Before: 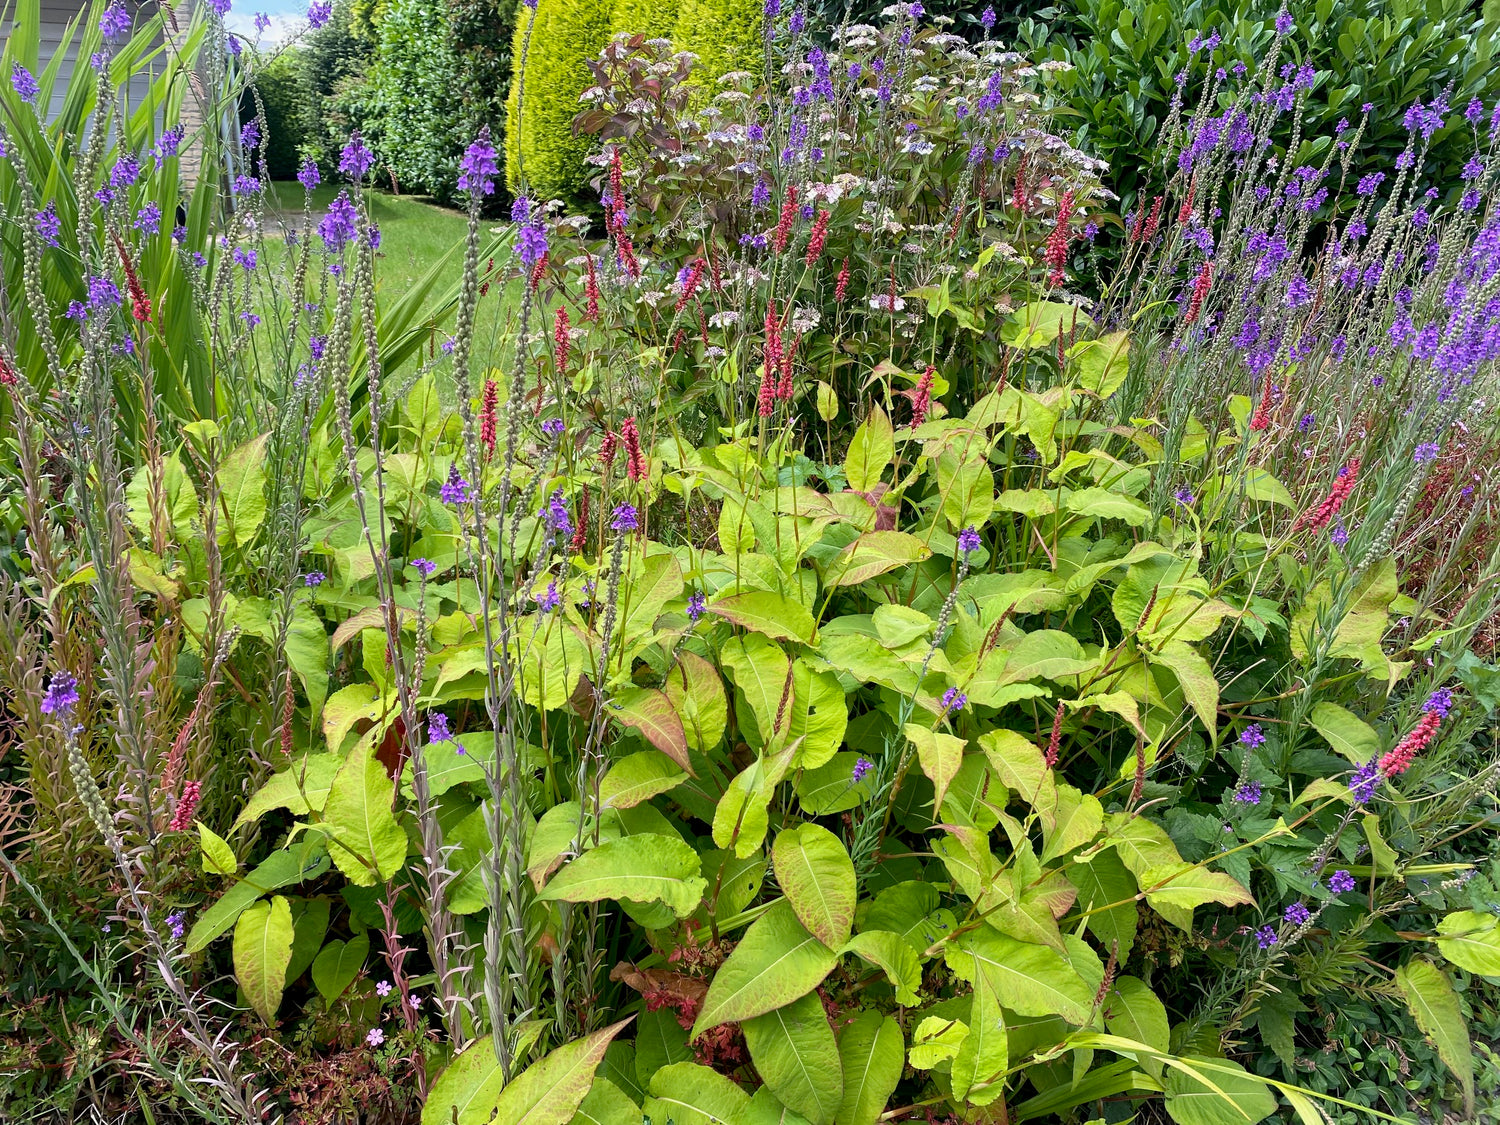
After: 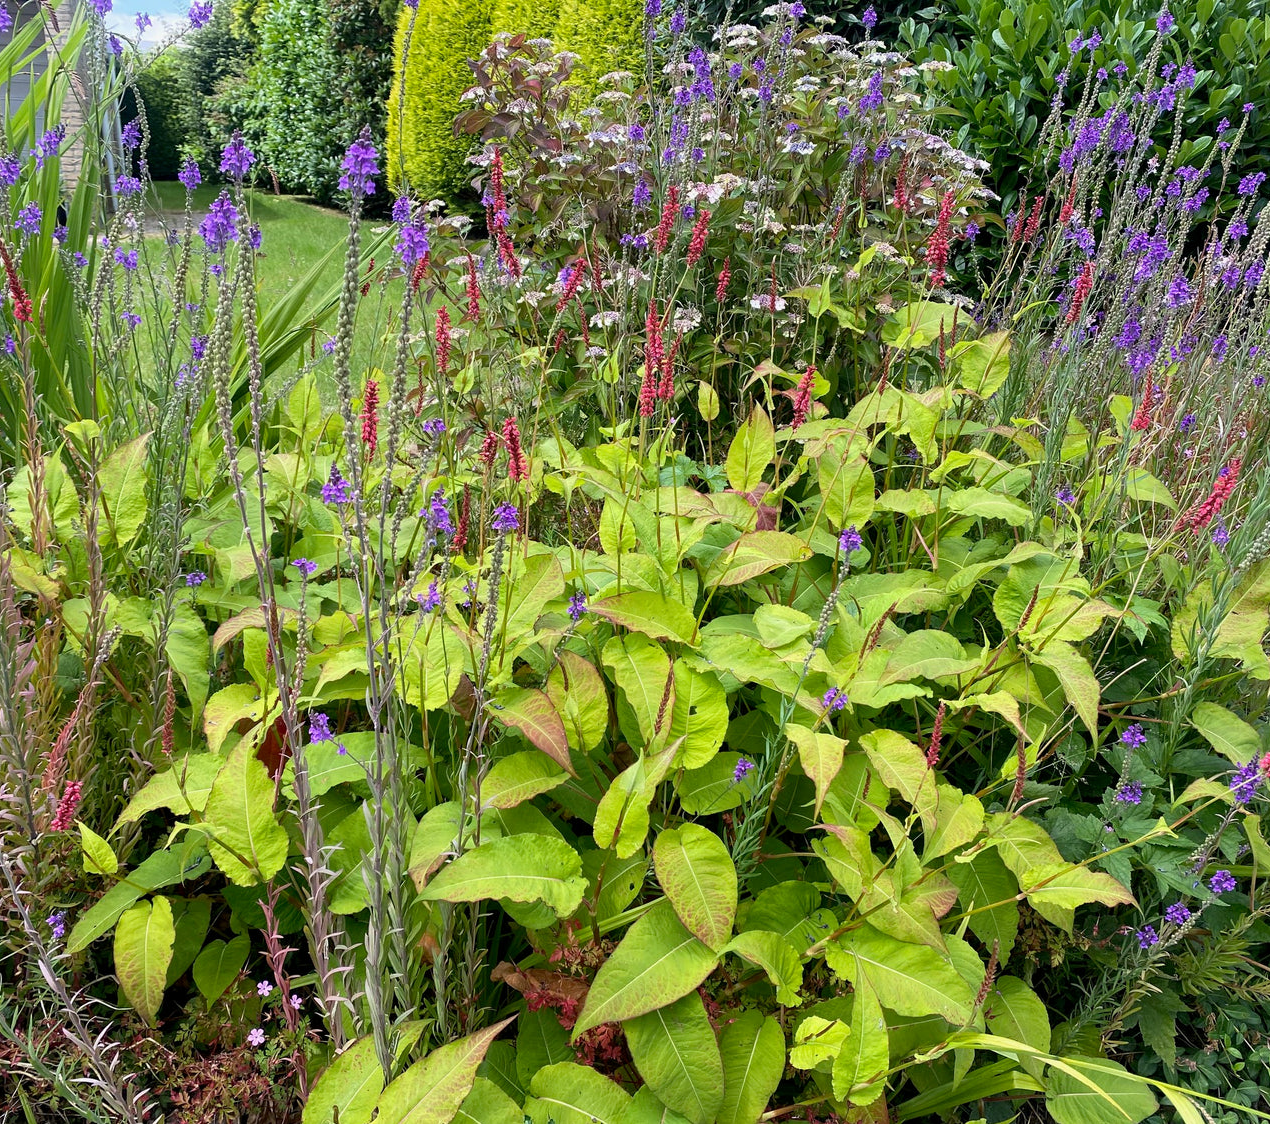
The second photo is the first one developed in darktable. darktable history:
crop: left 7.941%, right 7.381%
